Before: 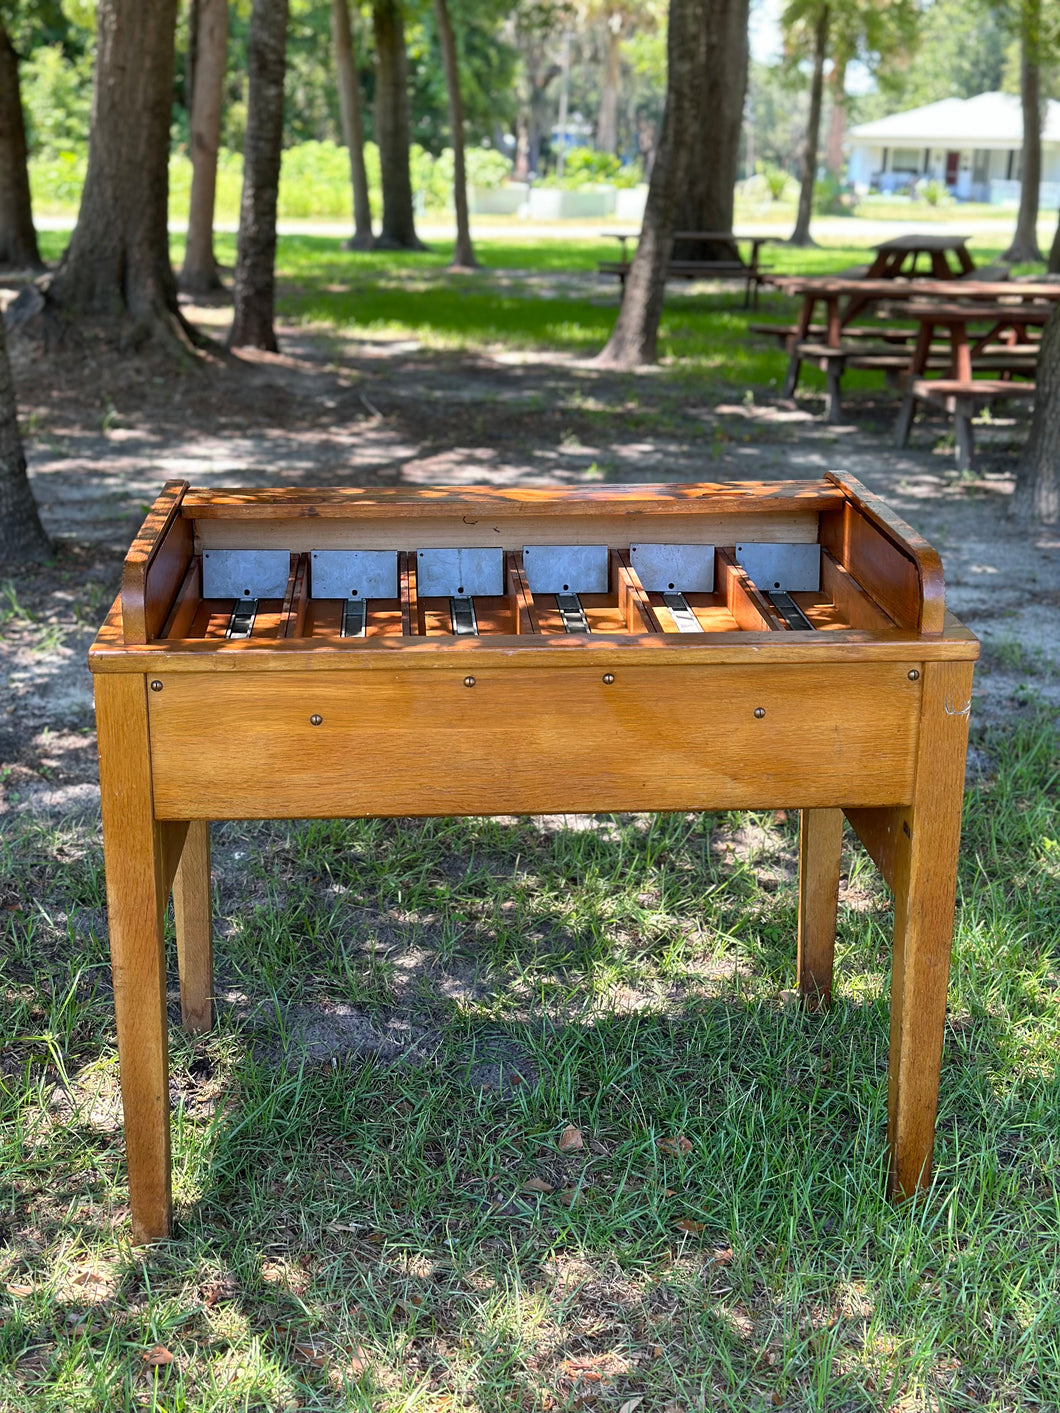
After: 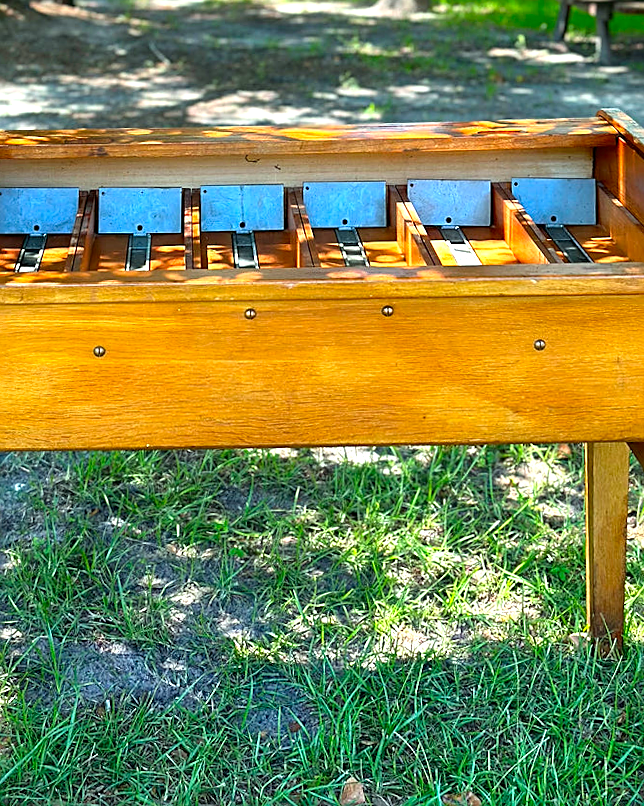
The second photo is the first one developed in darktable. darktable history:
rotate and perspective: rotation 0.128°, lens shift (vertical) -0.181, lens shift (horizontal) -0.044, shear 0.001, automatic cropping off
crop and rotate: left 22.13%, top 22.054%, right 22.026%, bottom 22.102%
color correction: highlights a* -7.33, highlights b* 1.26, shadows a* -3.55, saturation 1.4
sharpen: on, module defaults
exposure: black level correction 0, exposure 0.7 EV, compensate exposure bias true, compensate highlight preservation false
